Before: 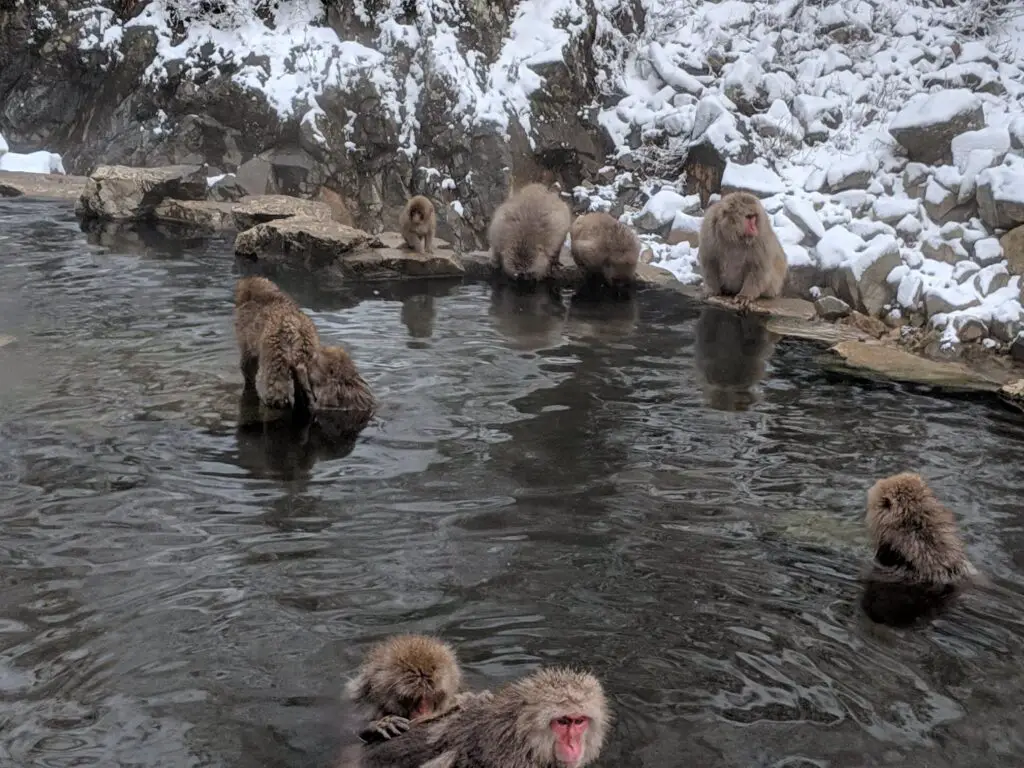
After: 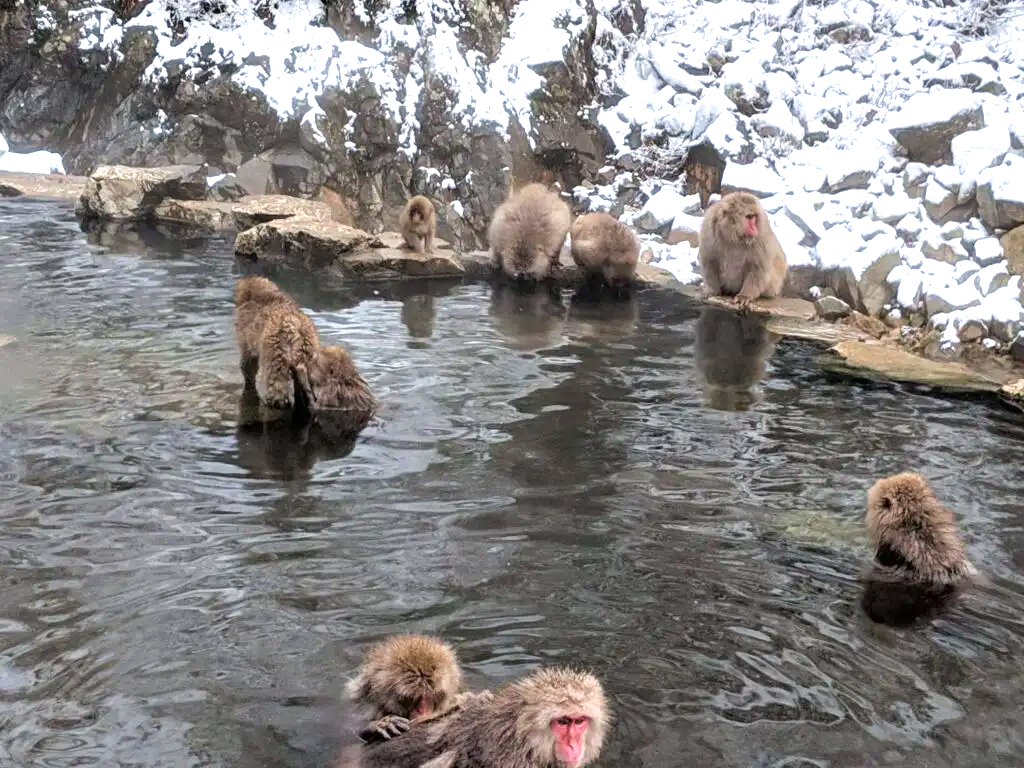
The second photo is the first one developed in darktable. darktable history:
exposure: exposure 1 EV, compensate highlight preservation false
velvia: on, module defaults
